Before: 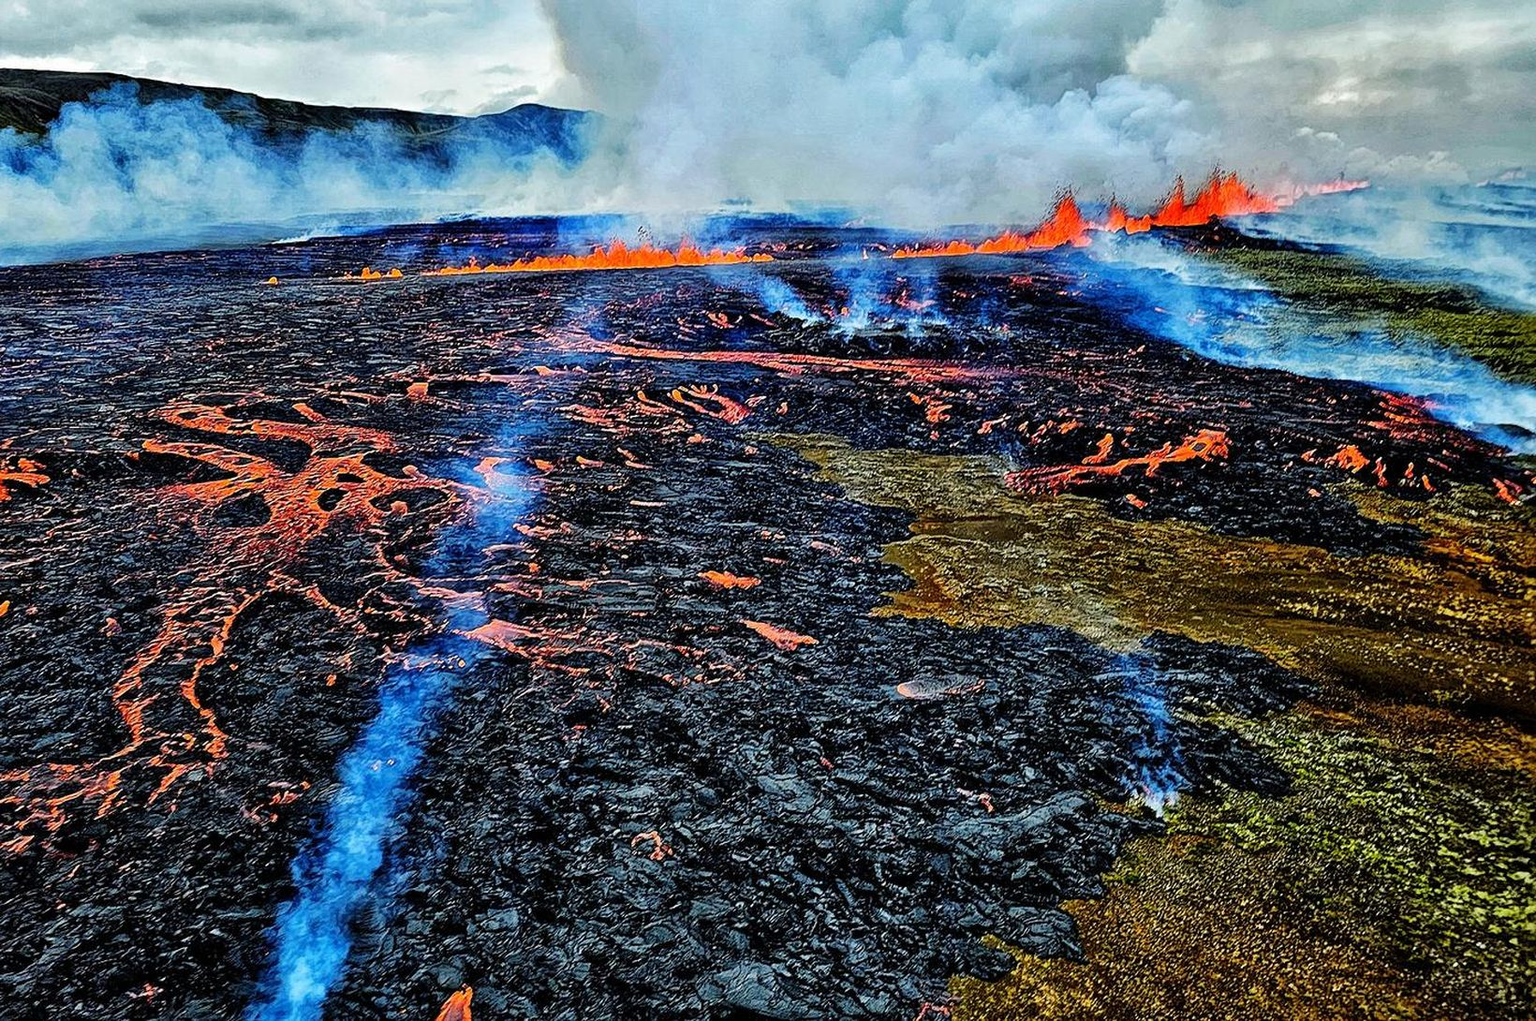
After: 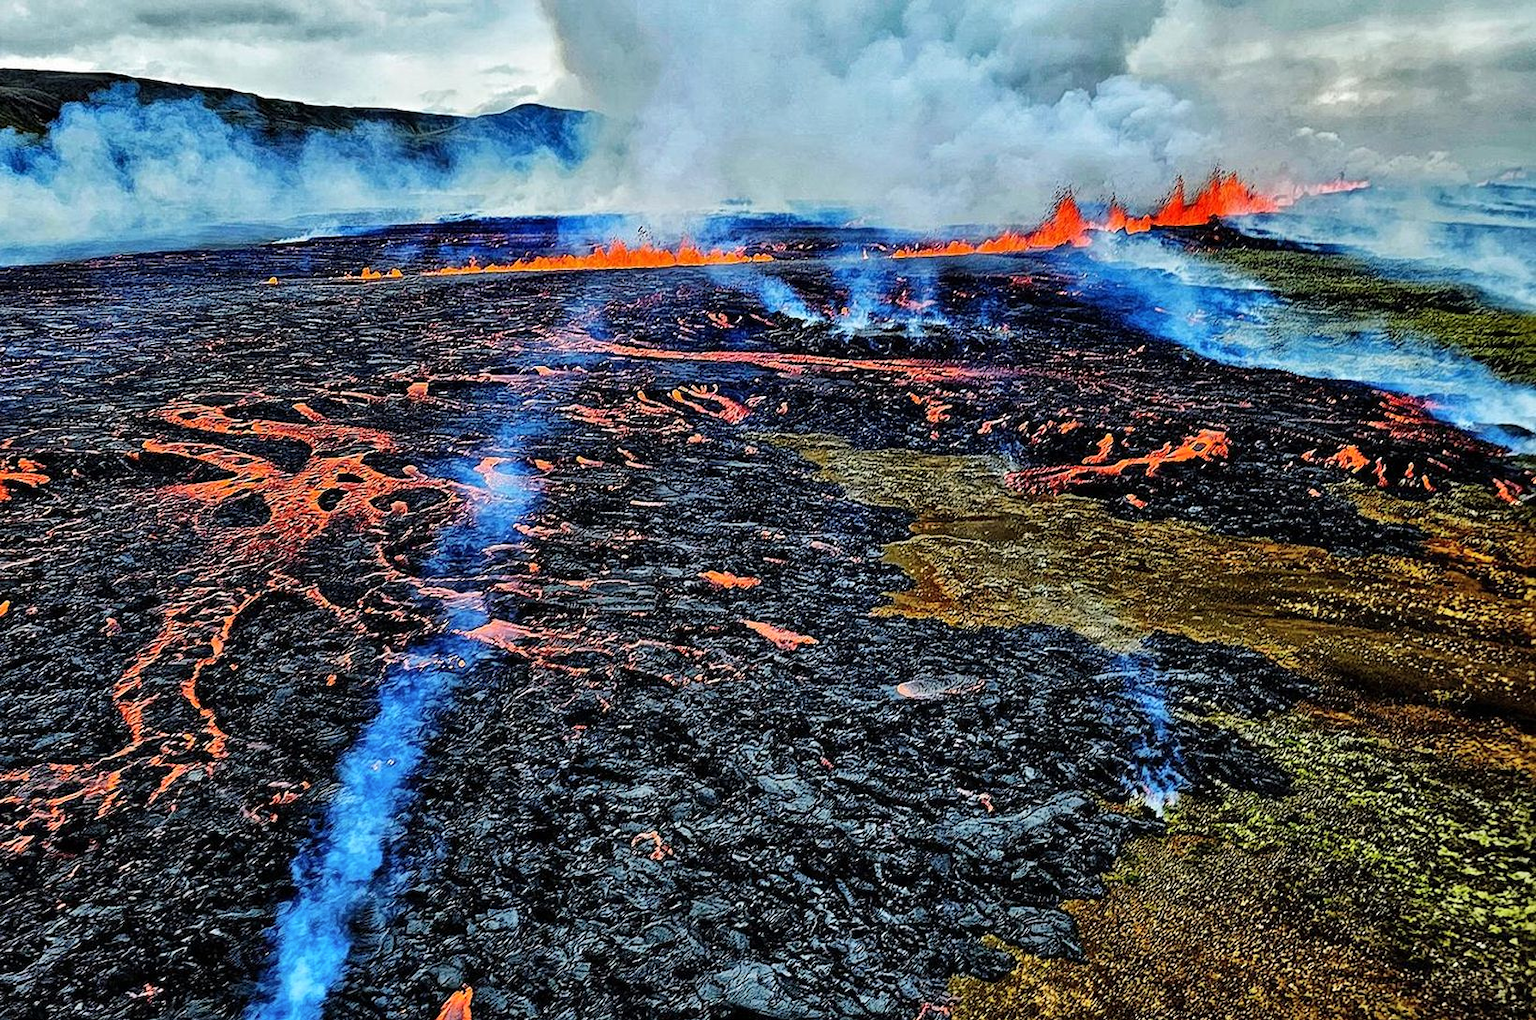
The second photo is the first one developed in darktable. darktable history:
shadows and highlights: shadows 37.13, highlights -27.85, highlights color adjustment 77.63%, soften with gaussian
